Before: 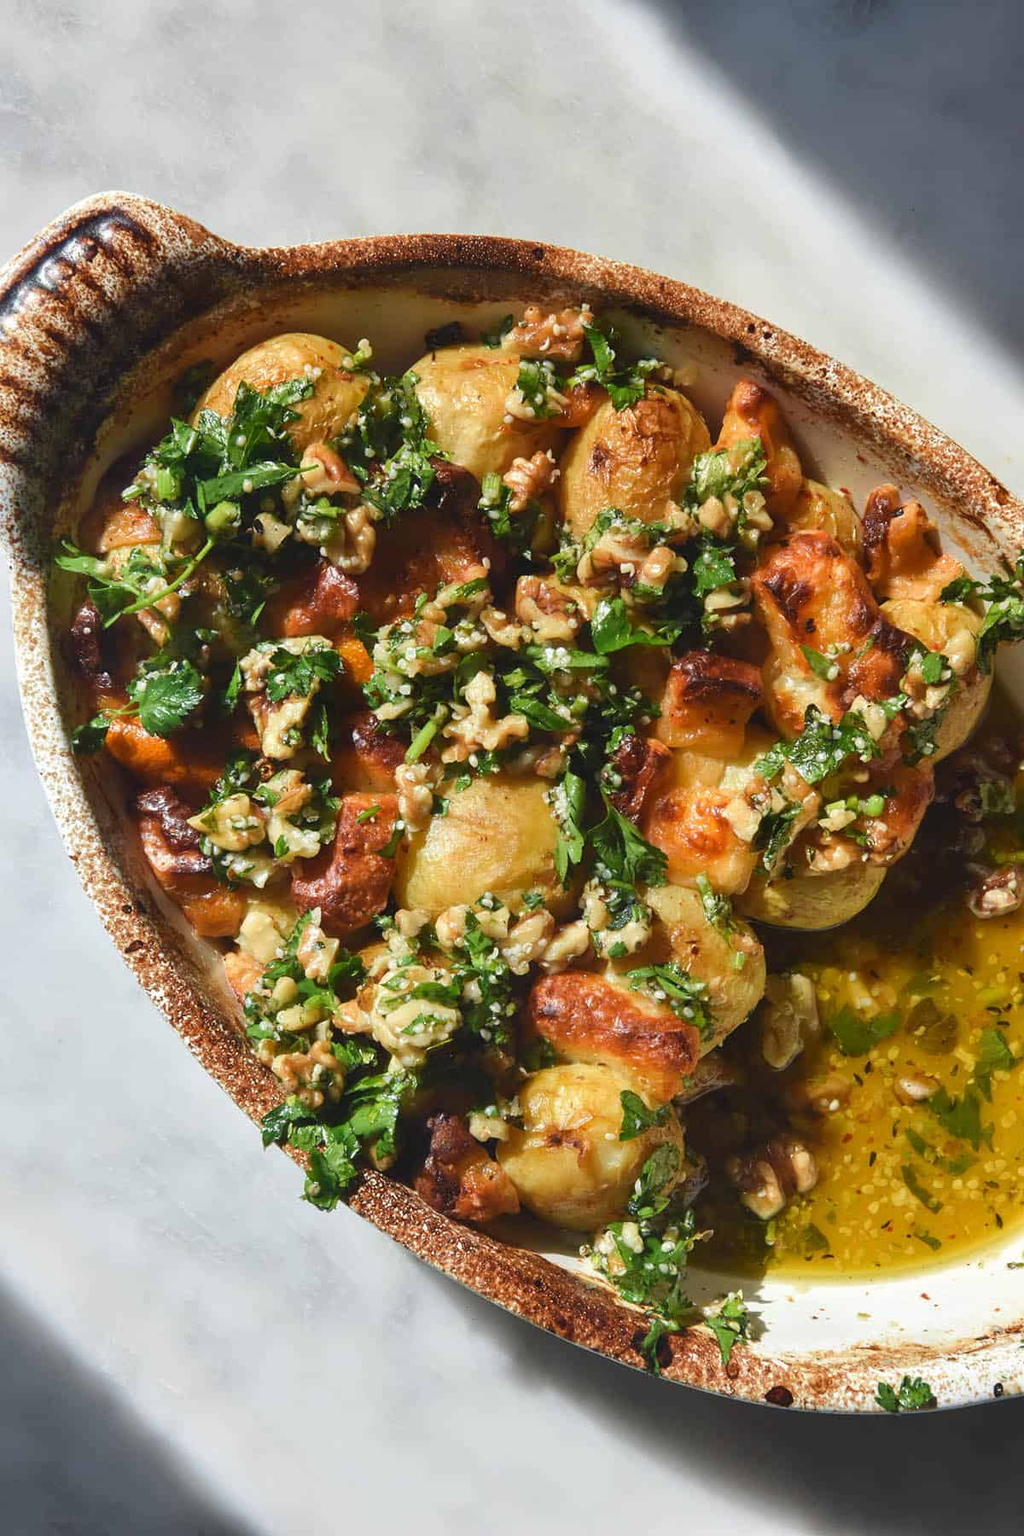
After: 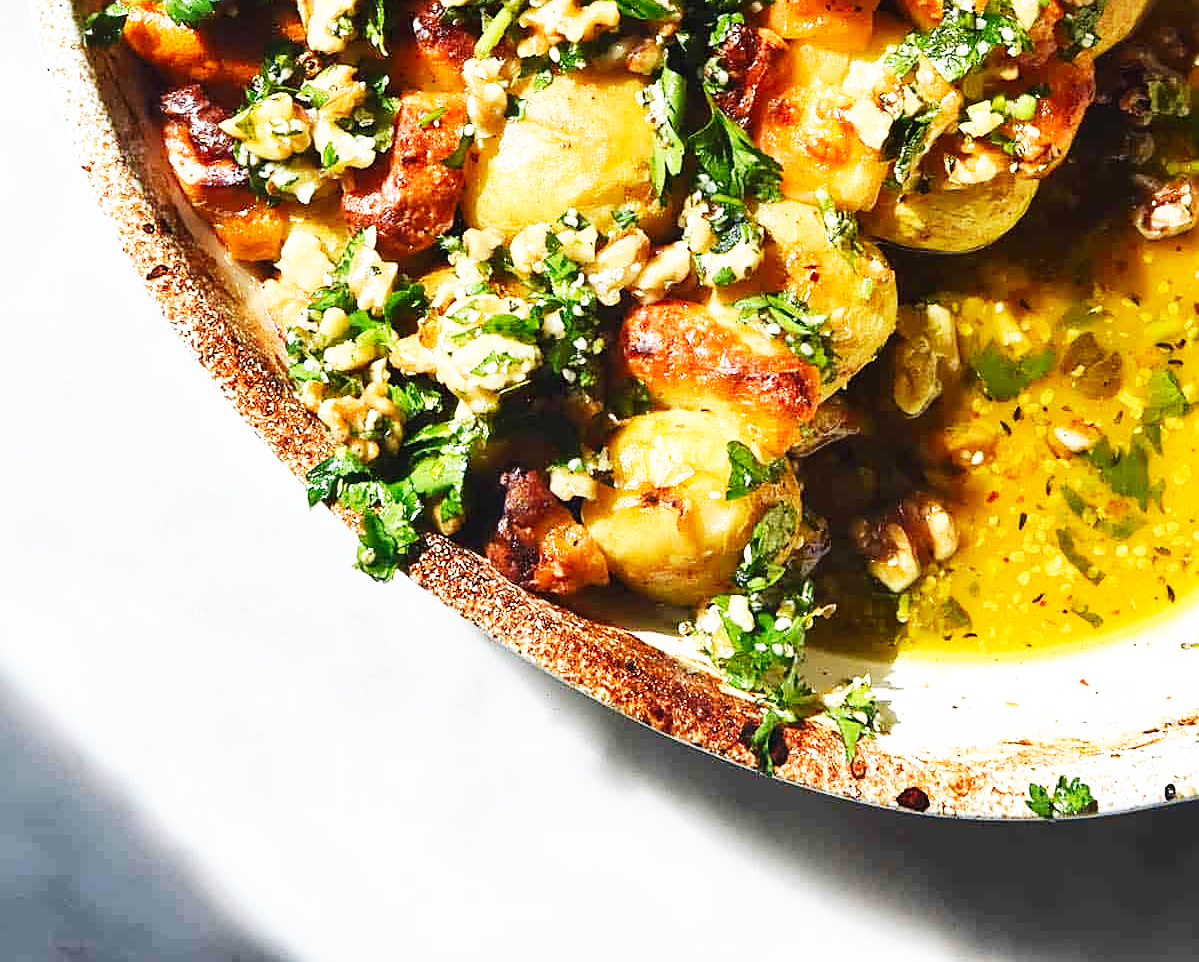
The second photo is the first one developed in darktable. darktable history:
crop and rotate: top 46.543%, right 0.04%
sharpen: on, module defaults
base curve: curves: ch0 [(0, 0) (0.007, 0.004) (0.027, 0.03) (0.046, 0.07) (0.207, 0.54) (0.442, 0.872) (0.673, 0.972) (1, 1)], preserve colors none
